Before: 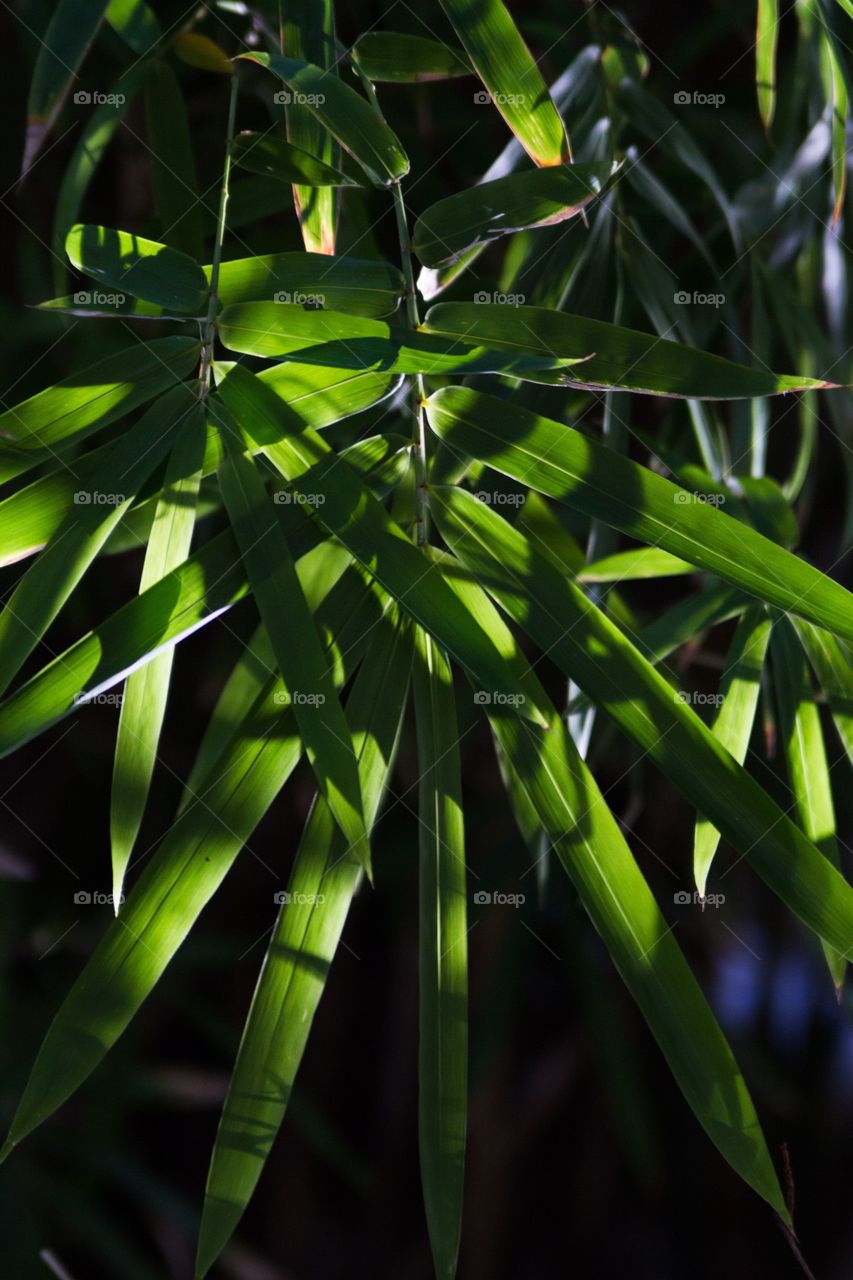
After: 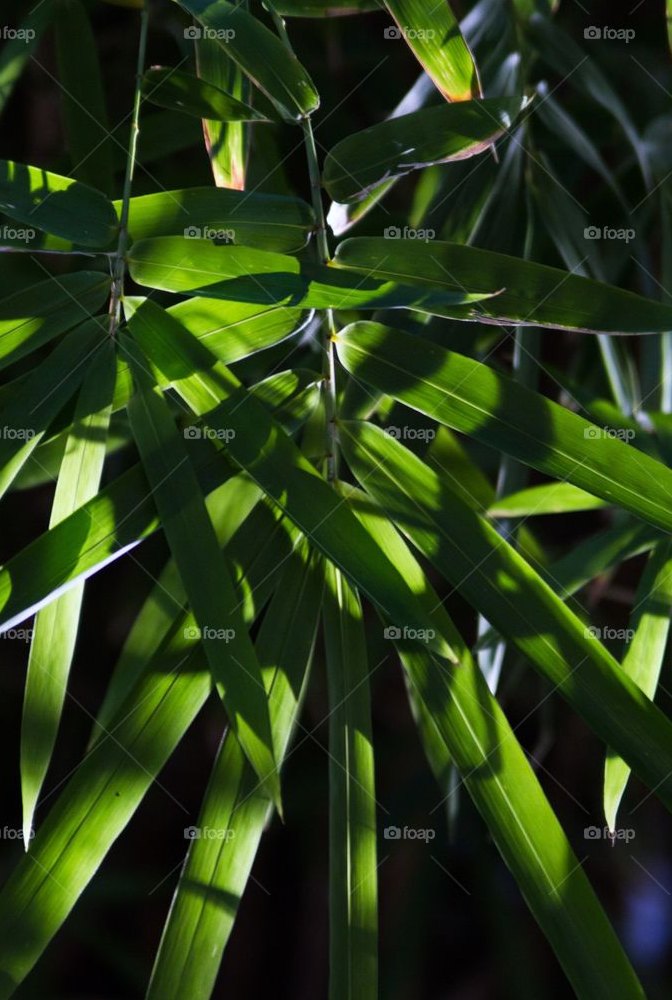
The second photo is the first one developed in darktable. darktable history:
white balance: red 0.98, blue 1.034
crop and rotate: left 10.77%, top 5.1%, right 10.41%, bottom 16.76%
